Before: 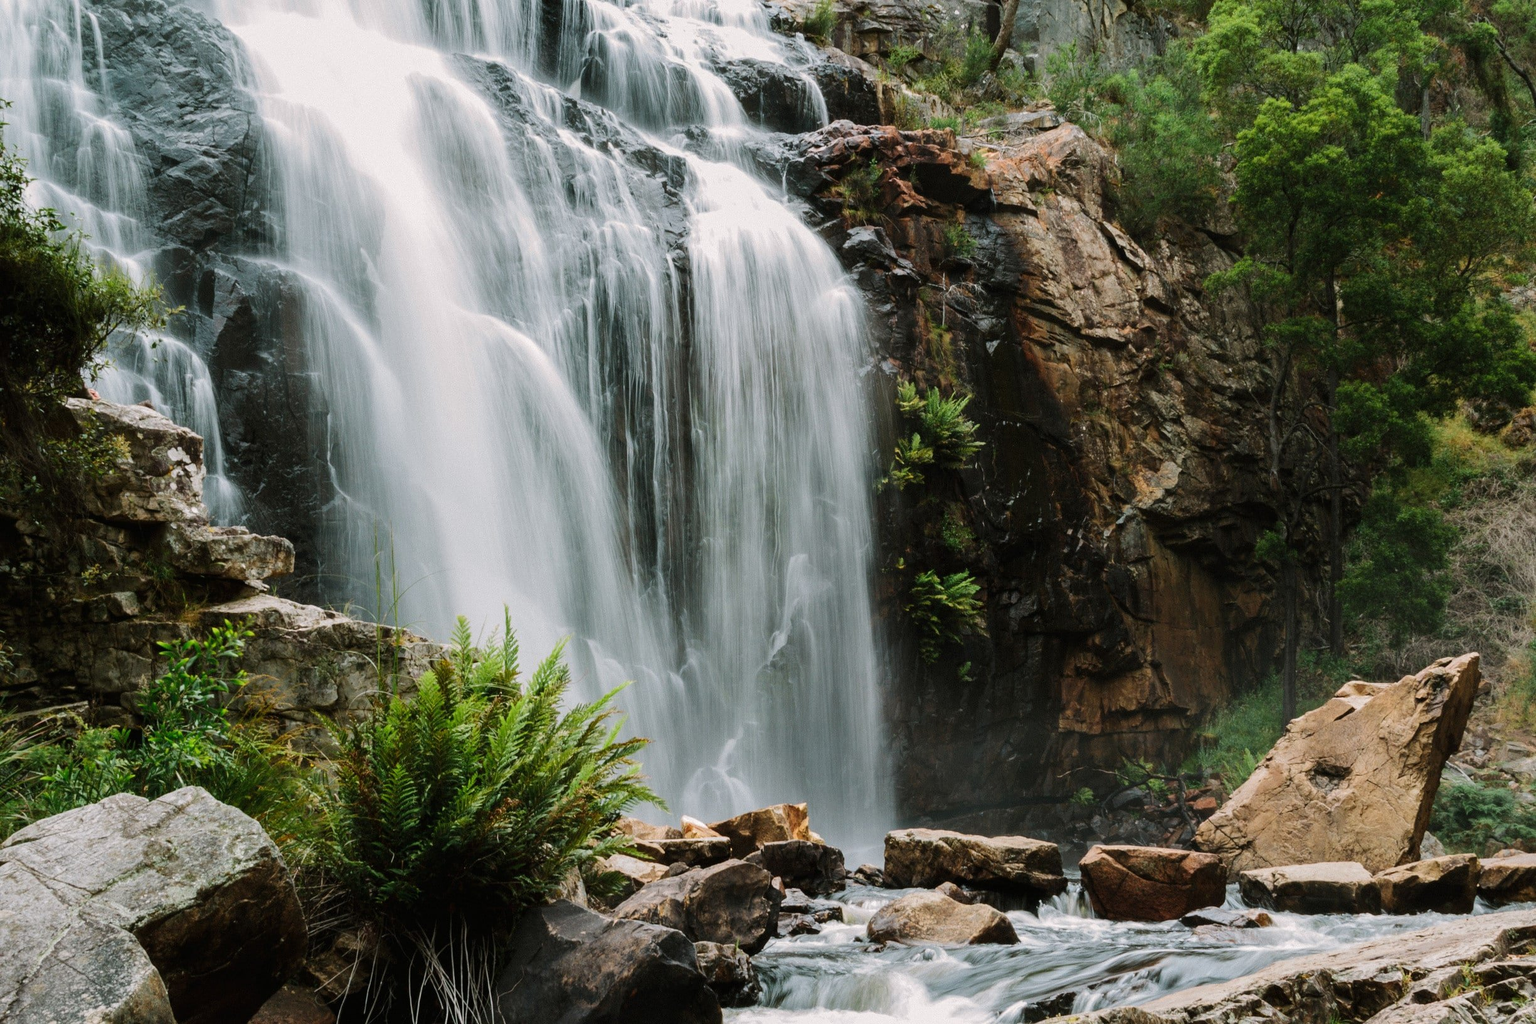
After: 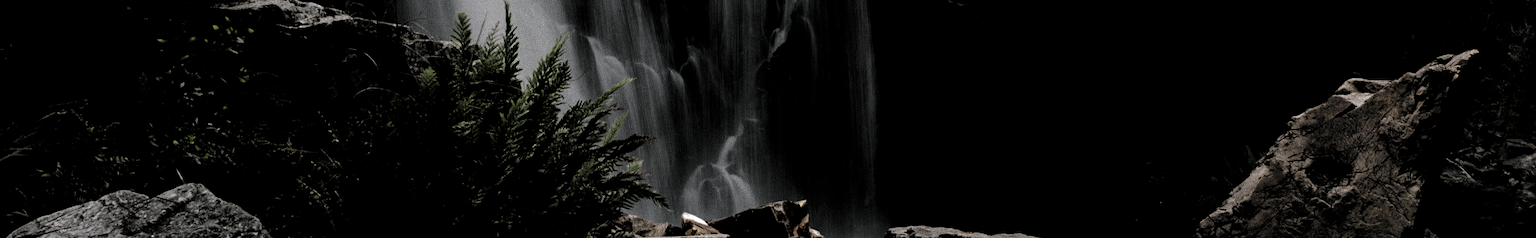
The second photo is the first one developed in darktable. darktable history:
crop and rotate: top 58.931%, bottom 17.666%
tone curve: curves: ch0 [(0, 0) (0.16, 0.055) (0.506, 0.762) (1, 1.024)], color space Lab, independent channels, preserve colors none
levels: levels [0.721, 0.937, 0.997]
